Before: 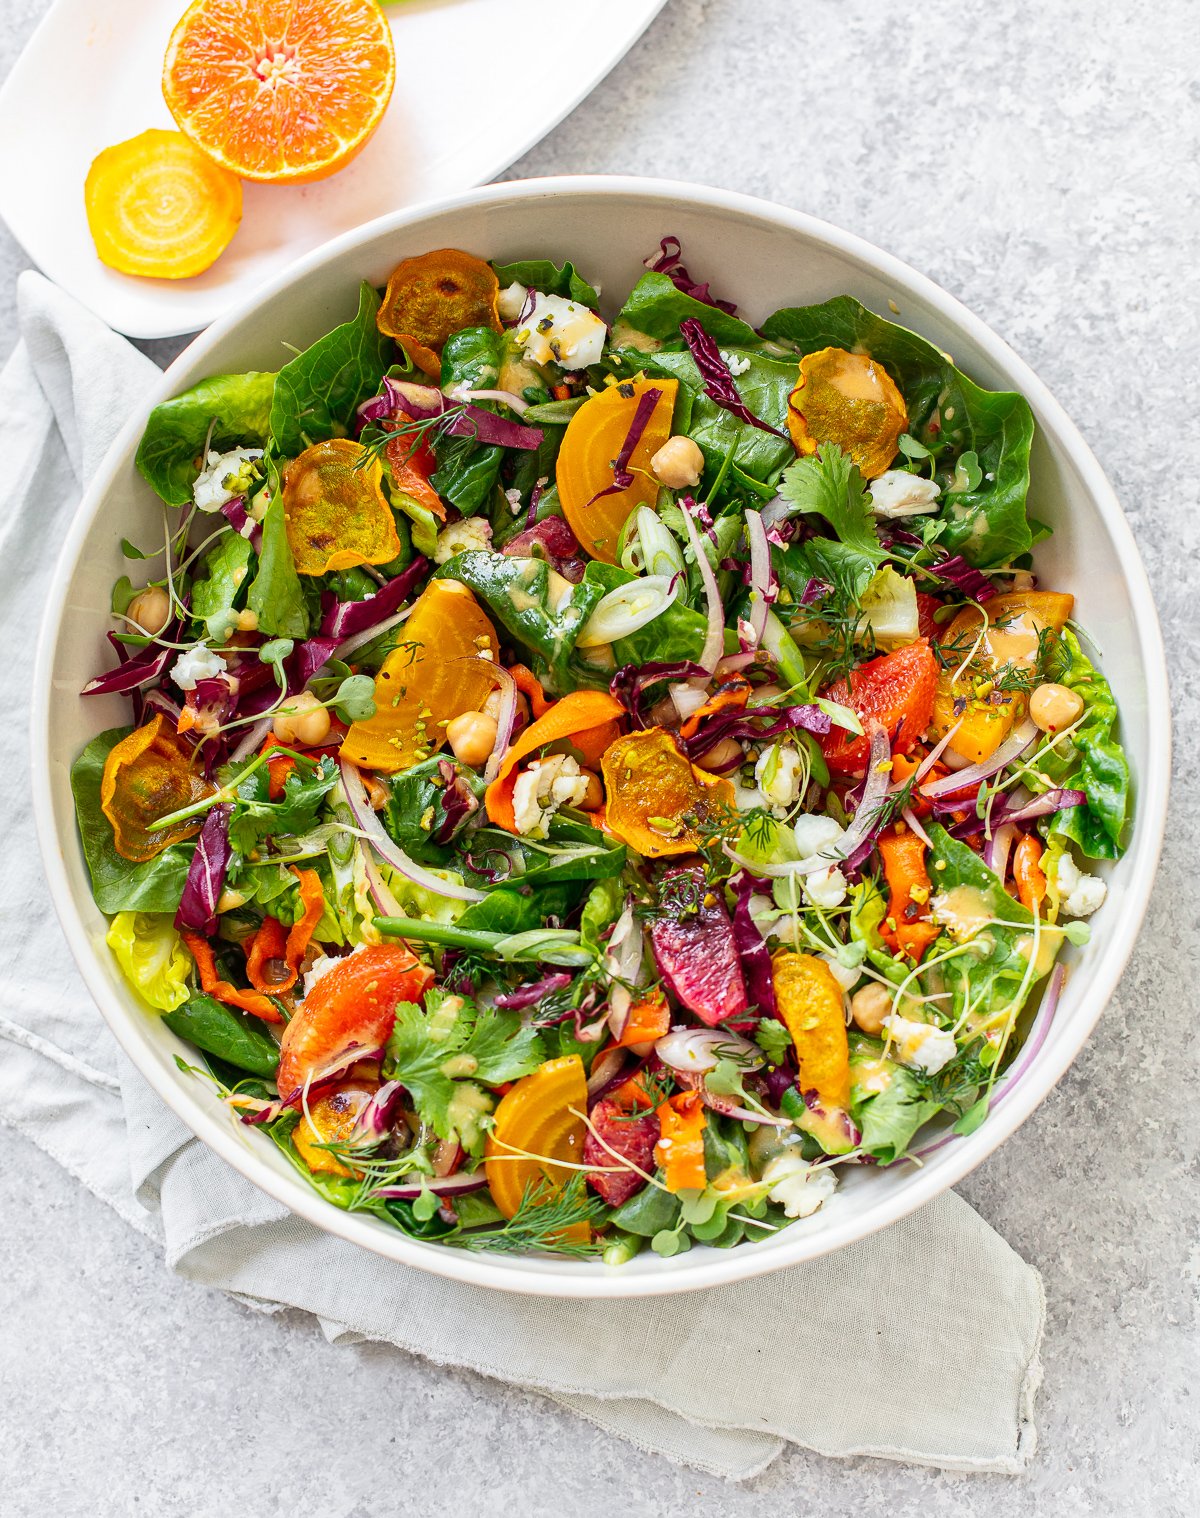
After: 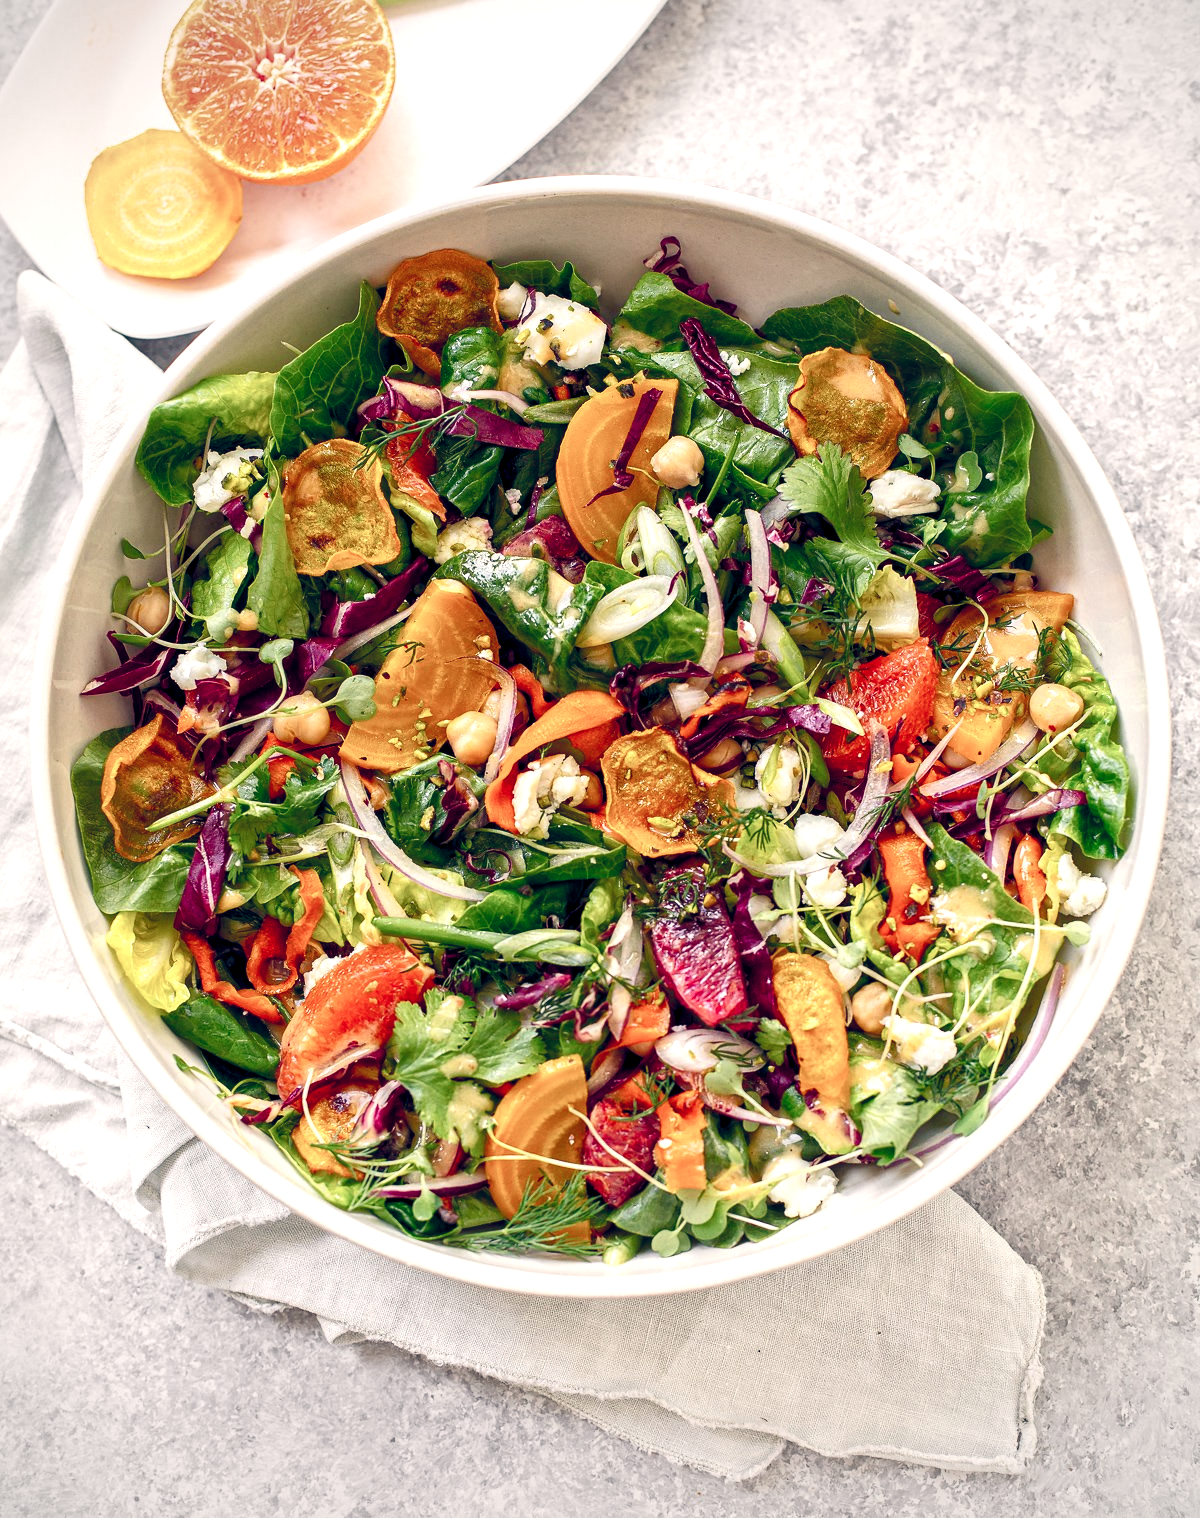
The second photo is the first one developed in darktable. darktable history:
local contrast: highlights 100%, shadows 100%, detail 120%, midtone range 0.2
vignetting: fall-off radius 60.92%
color balance rgb: highlights gain › chroma 2.94%, highlights gain › hue 60.57°, global offset › chroma 0.25%, global offset › hue 256.52°, perceptual saturation grading › global saturation 20%, perceptual saturation grading › highlights -50%, perceptual saturation grading › shadows 30%, contrast 15%
